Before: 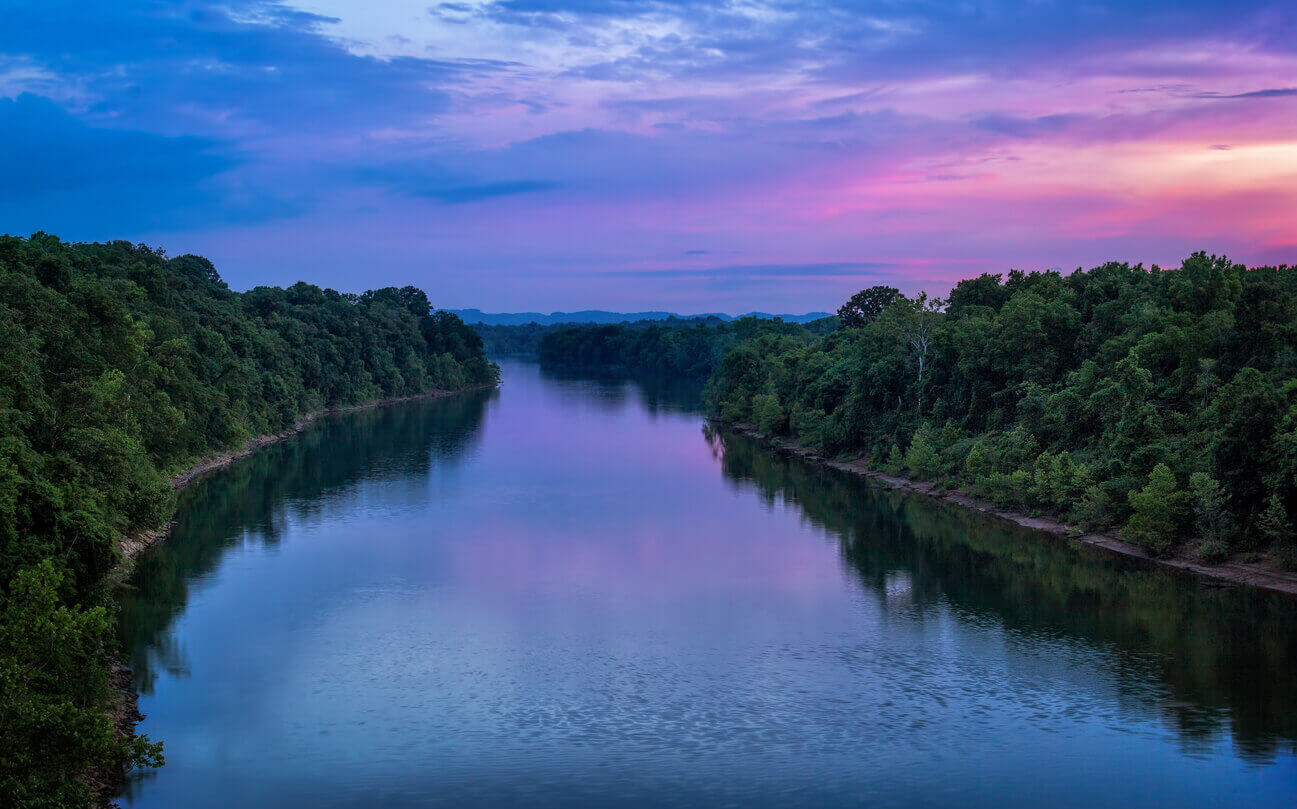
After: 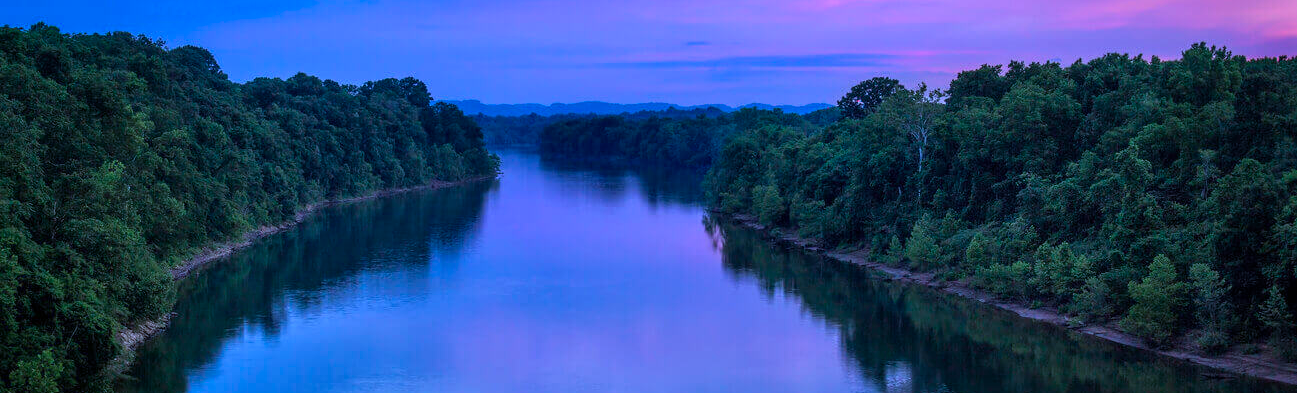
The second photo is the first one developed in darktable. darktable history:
color calibration: illuminant as shot in camera, adaptation linear Bradford (ICC v4), x 0.407, y 0.405, temperature 3566.97 K
base curve: curves: ch0 [(0, 0) (0.472, 0.508) (1, 1)], preserve colors none
color zones: curves: ch0 [(0, 0.558) (0.143, 0.559) (0.286, 0.529) (0.429, 0.505) (0.571, 0.5) (0.714, 0.5) (0.857, 0.5) (1, 0.558)]; ch1 [(0, 0.469) (0.01, 0.469) (0.12, 0.446) (0.248, 0.469) (0.5, 0.5) (0.748, 0.5) (0.99, 0.469) (1, 0.469)]
tone equalizer: edges refinement/feathering 500, mask exposure compensation -1.57 EV, preserve details no
crop and rotate: top 25.978%, bottom 25.393%
